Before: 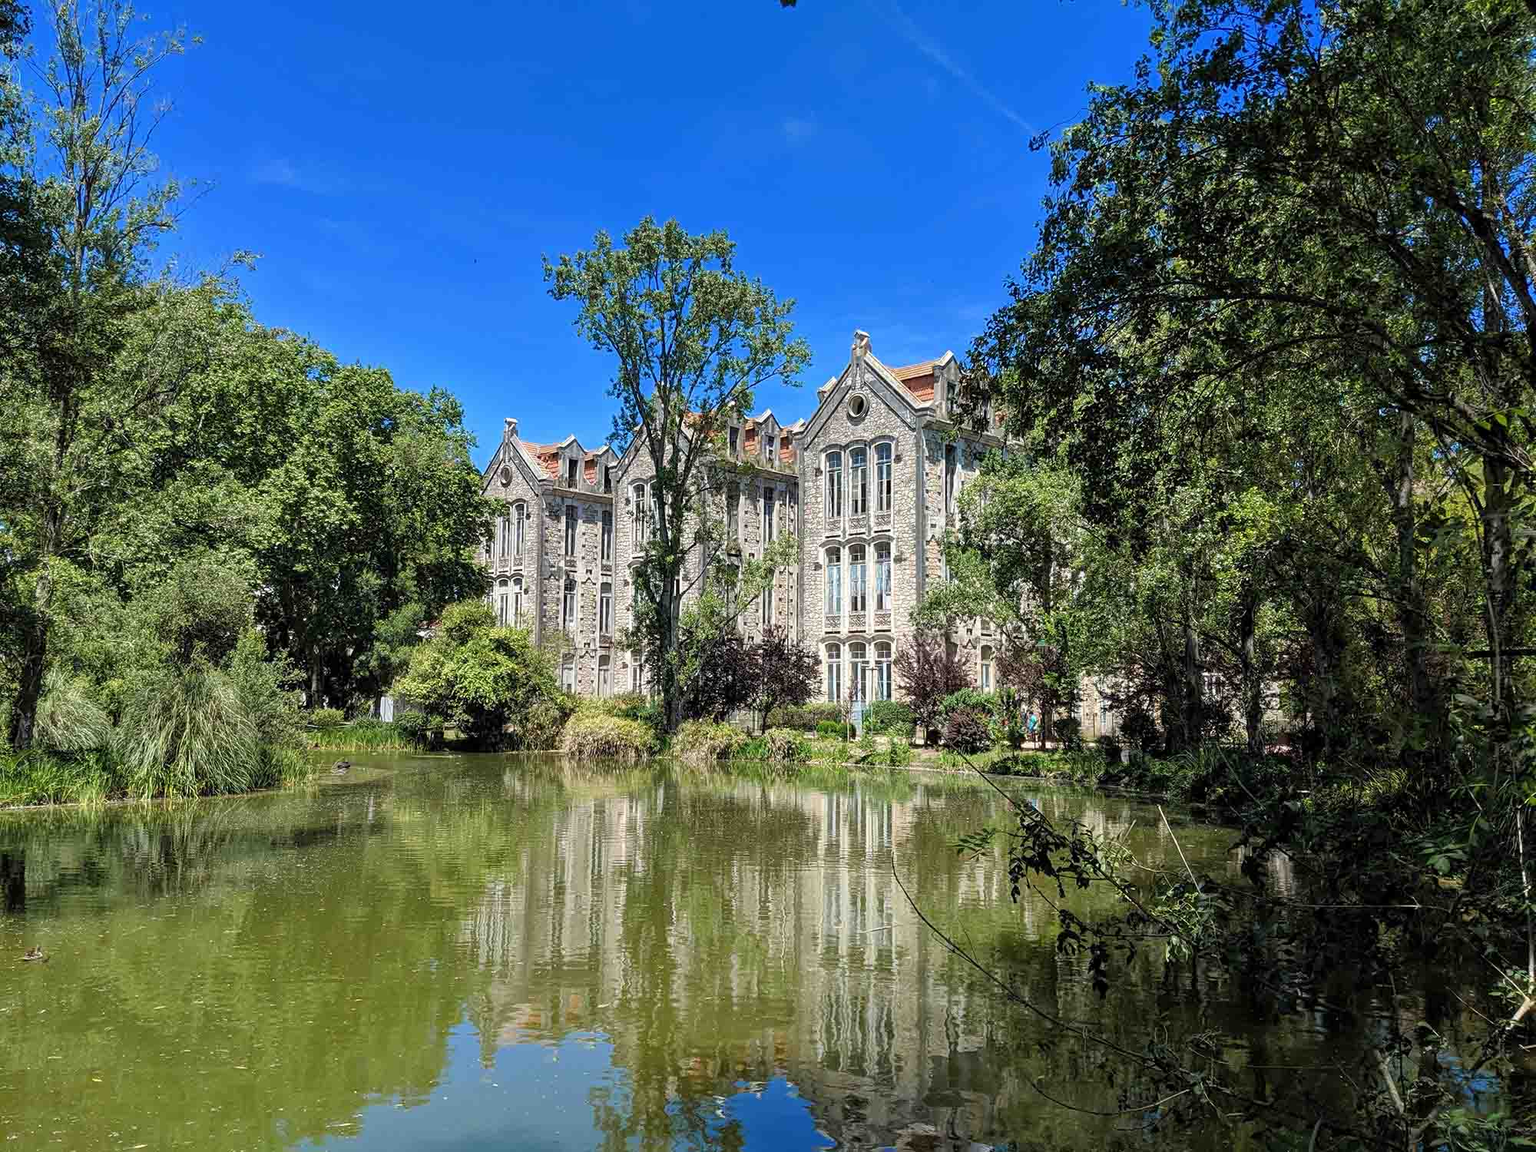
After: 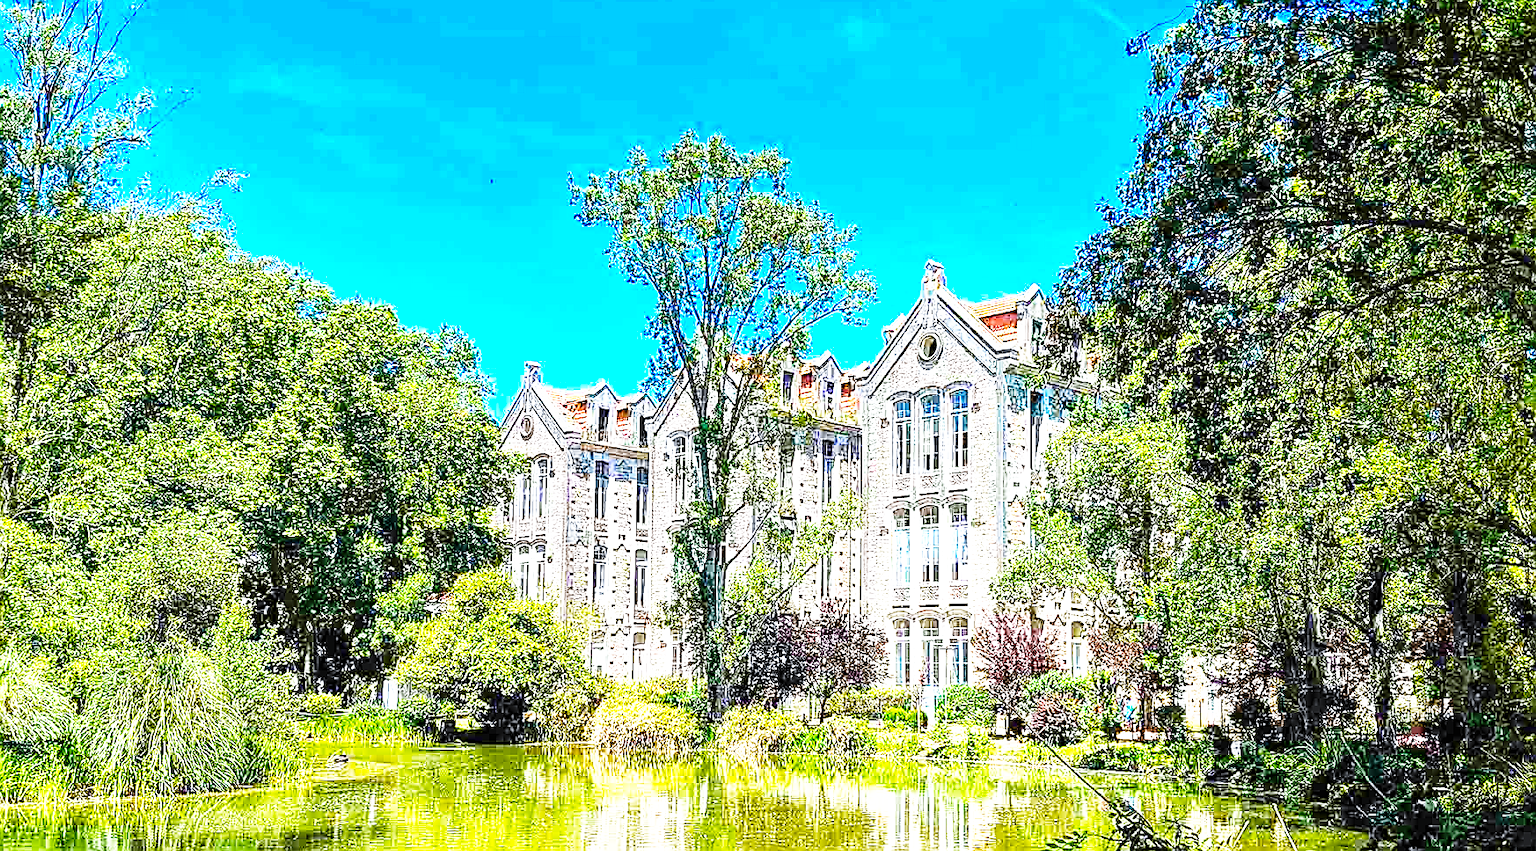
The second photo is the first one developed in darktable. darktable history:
crop: left 3.015%, top 8.969%, right 9.647%, bottom 26.457%
exposure: black level correction 0, exposure 1.2 EV, compensate exposure bias true, compensate highlight preservation false
sharpen: radius 1.4, amount 1.25, threshold 0.7
color balance rgb: linear chroma grading › global chroma 23.15%, perceptual saturation grading › global saturation 28.7%, perceptual saturation grading › mid-tones 12.04%, perceptual saturation grading › shadows 10.19%, global vibrance 22.22%
white balance: red 0.976, blue 1.04
base curve: curves: ch0 [(0, 0) (0.026, 0.03) (0.109, 0.232) (0.351, 0.748) (0.669, 0.968) (1, 1)], preserve colors none
